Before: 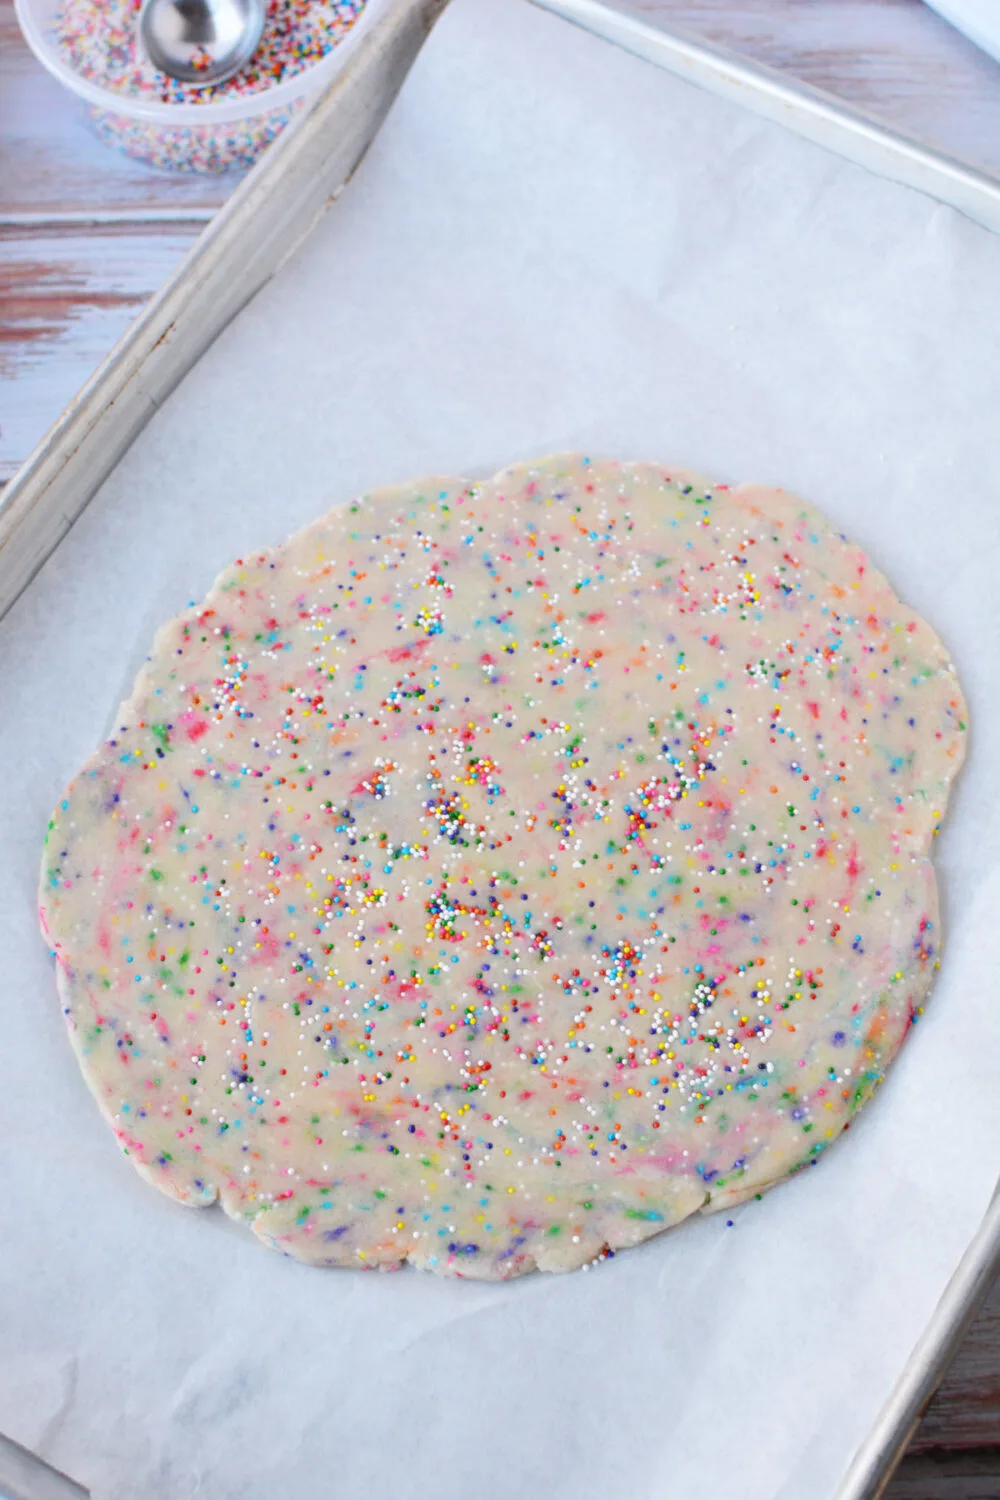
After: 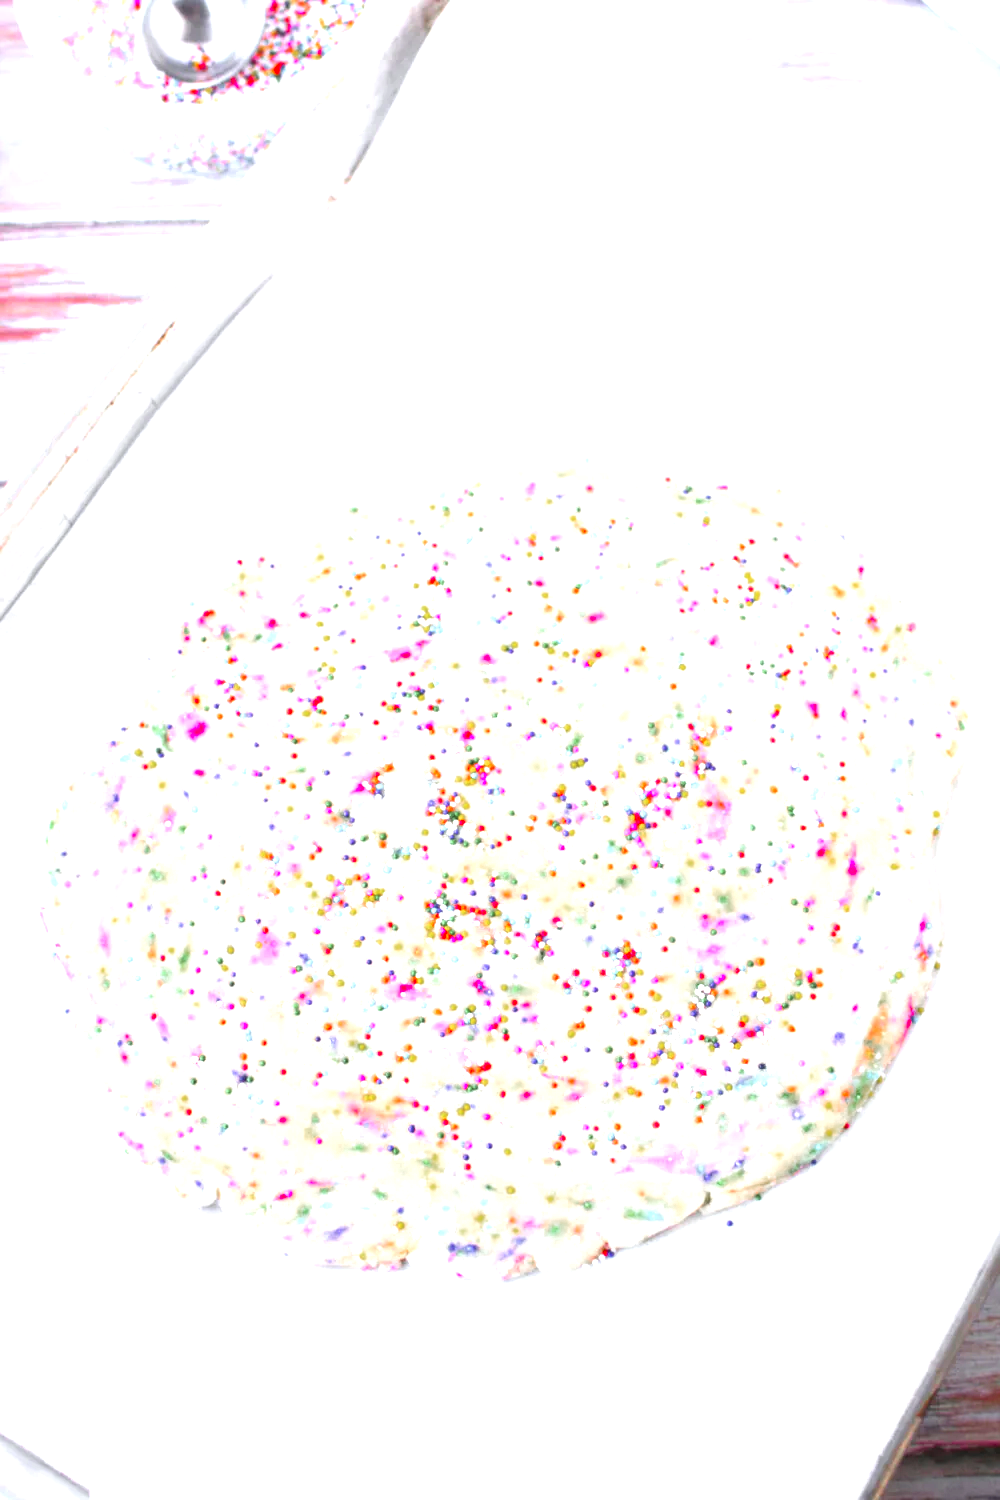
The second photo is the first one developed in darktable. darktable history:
color zones: curves: ch0 [(0, 0.48) (0.209, 0.398) (0.305, 0.332) (0.429, 0.493) (0.571, 0.5) (0.714, 0.5) (0.857, 0.5) (1, 0.48)]; ch1 [(0, 0.736) (0.143, 0.625) (0.225, 0.371) (0.429, 0.256) (0.571, 0.241) (0.714, 0.213) (0.857, 0.48) (1, 0.736)]; ch2 [(0, 0.448) (0.143, 0.498) (0.286, 0.5) (0.429, 0.5) (0.571, 0.5) (0.714, 0.5) (0.857, 0.5) (1, 0.448)]
exposure: black level correction 0, exposure 1.509 EV, compensate exposure bias true, compensate highlight preservation false
